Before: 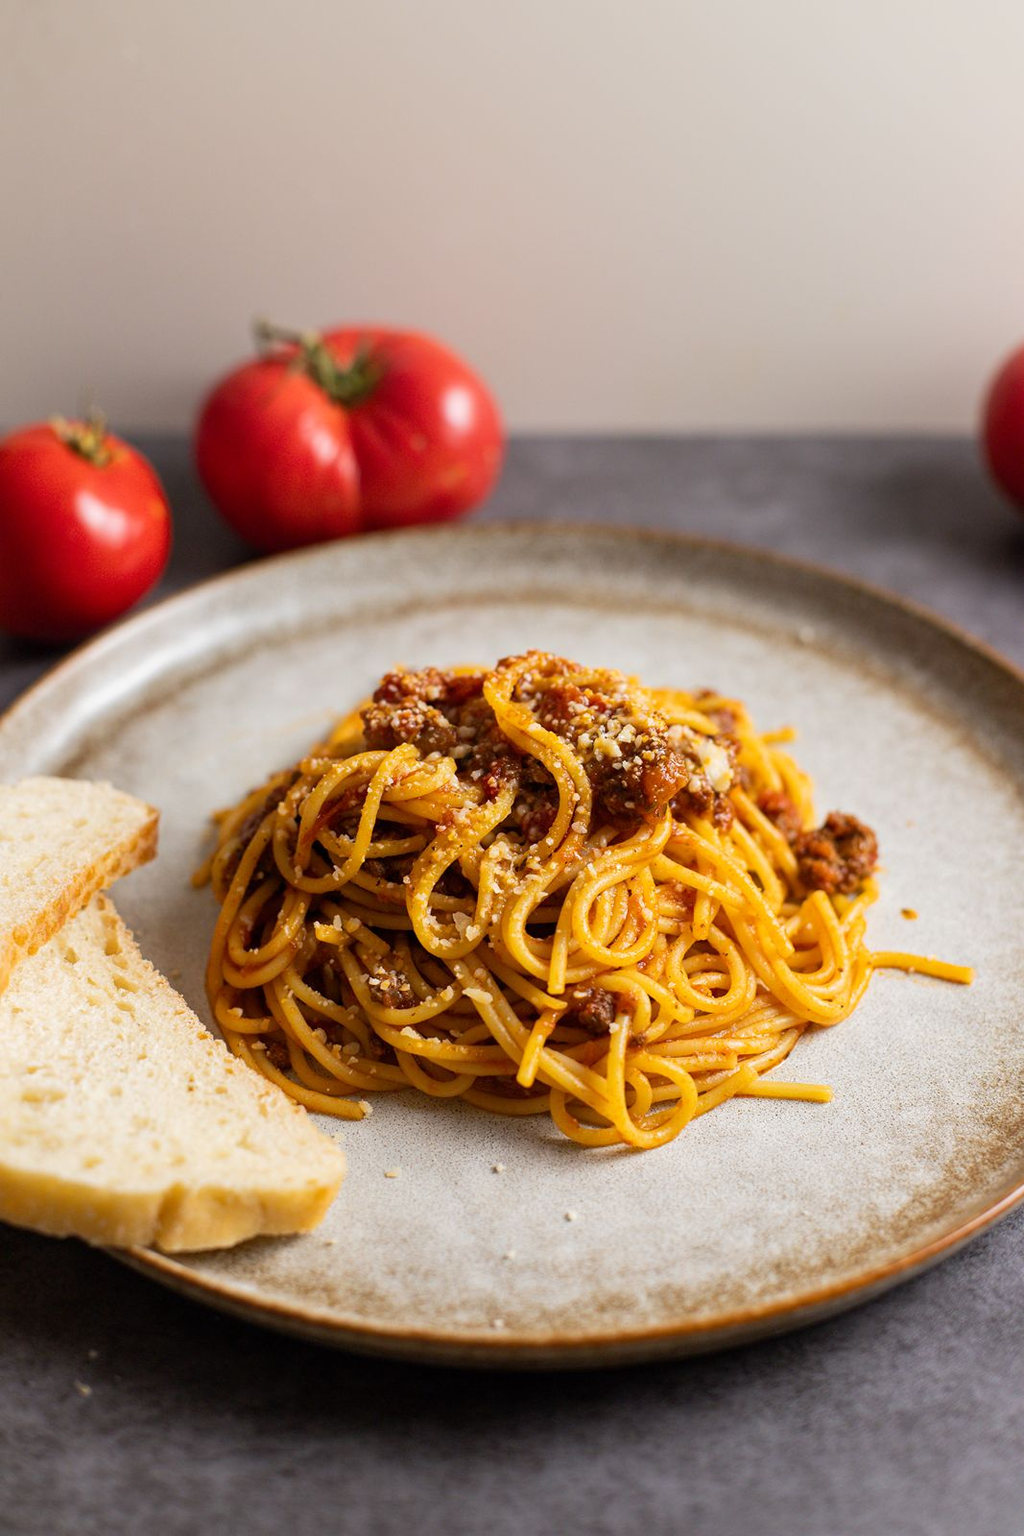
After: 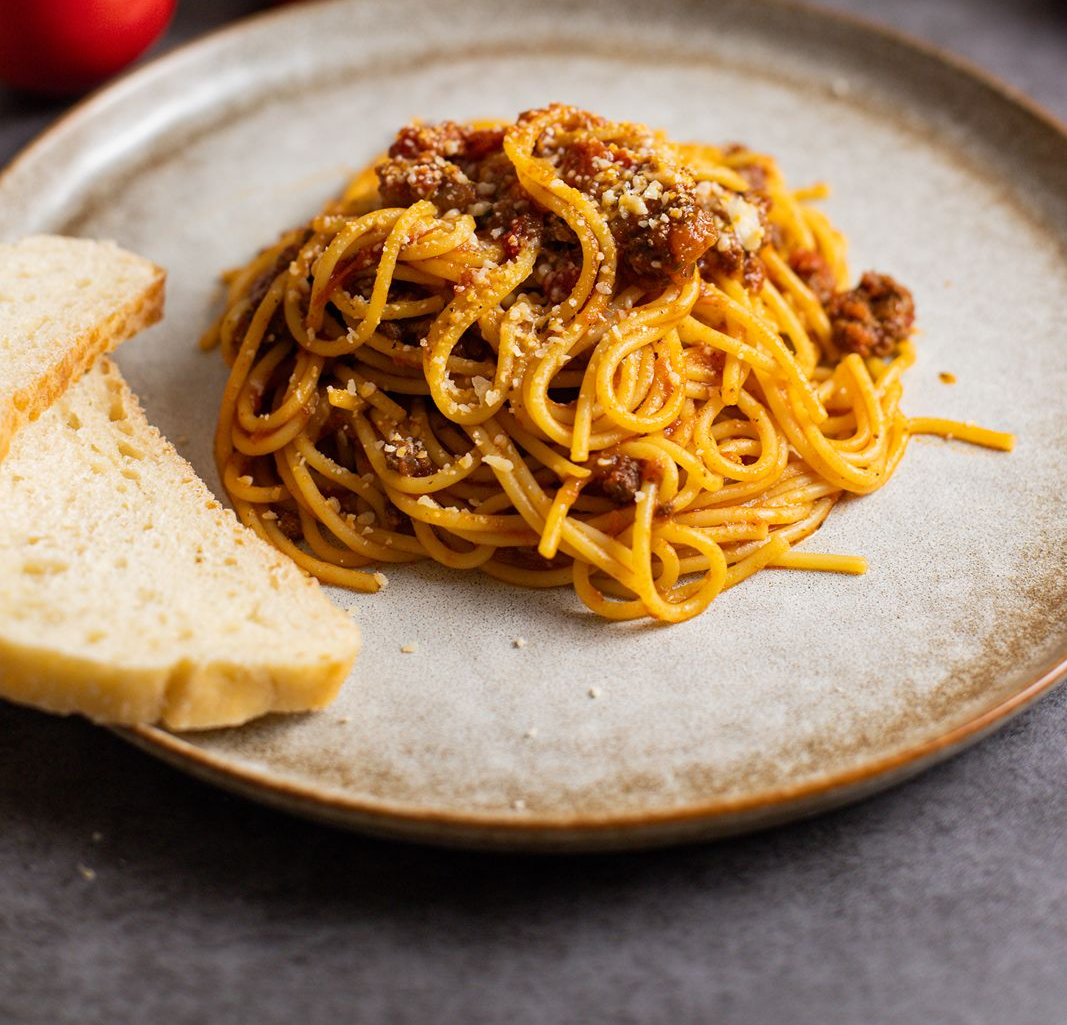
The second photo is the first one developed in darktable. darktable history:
crop and rotate: top 35.876%
